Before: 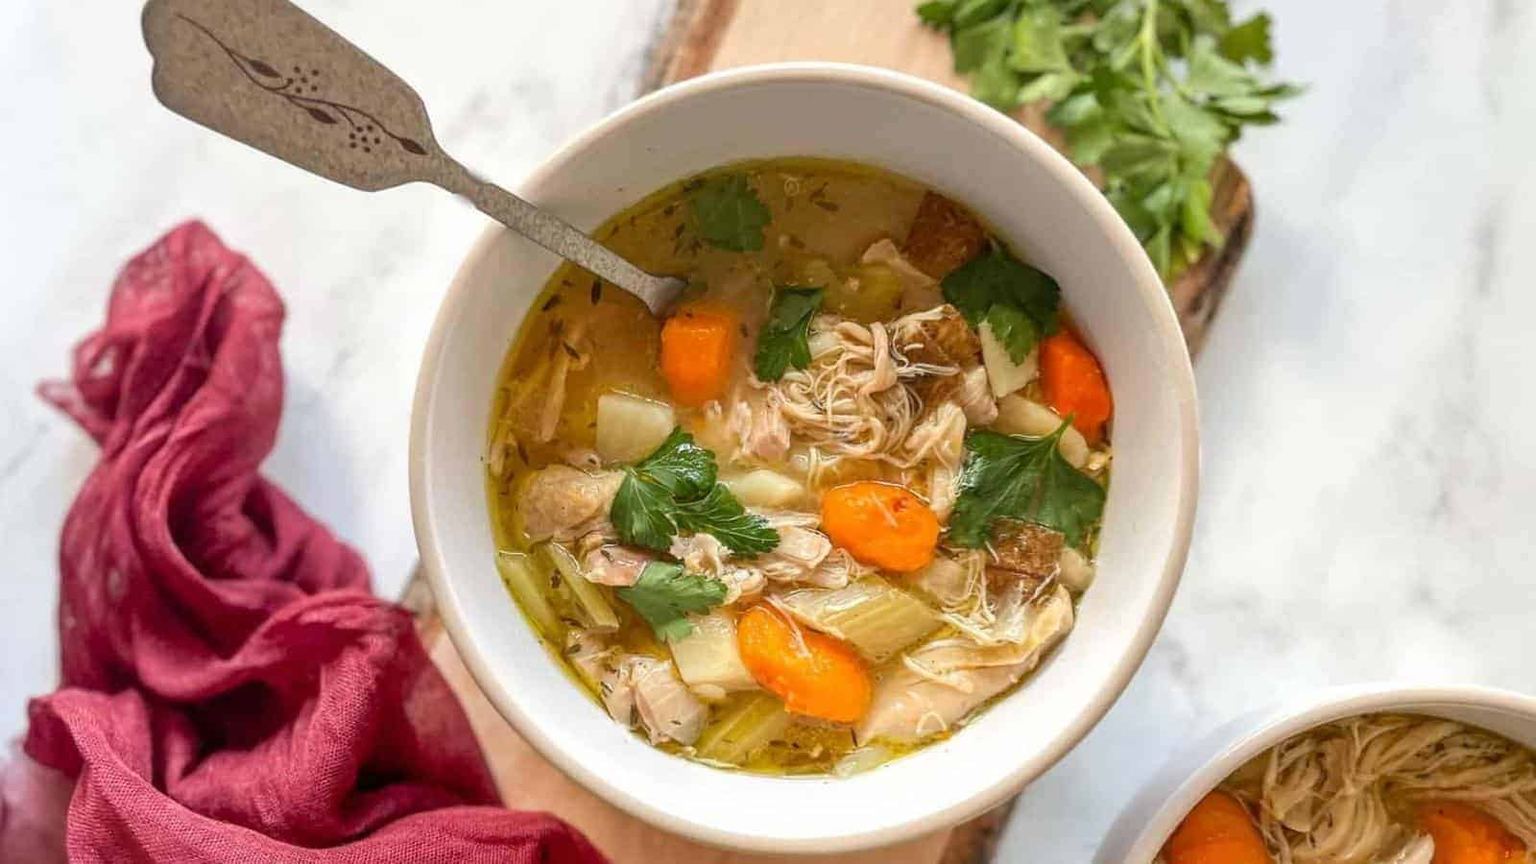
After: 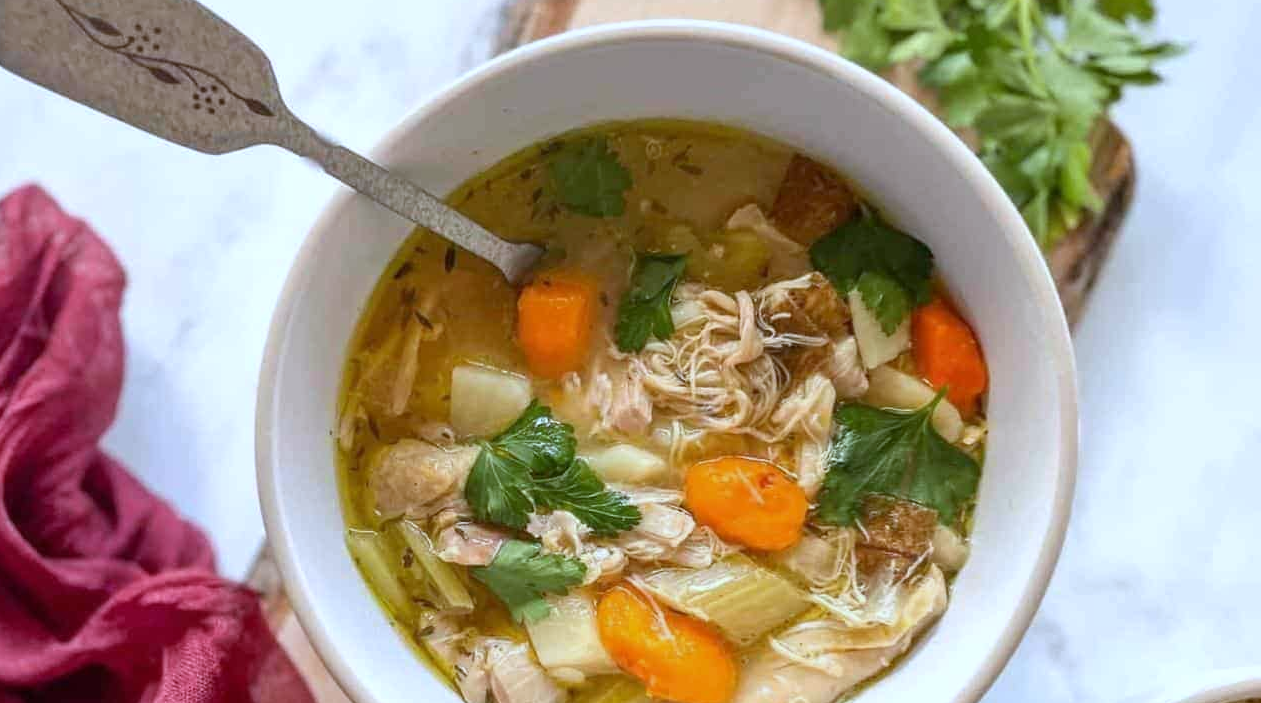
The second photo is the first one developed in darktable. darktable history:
crop and rotate: left 10.77%, top 5.1%, right 10.41%, bottom 16.76%
white balance: red 0.926, green 1.003, blue 1.133
